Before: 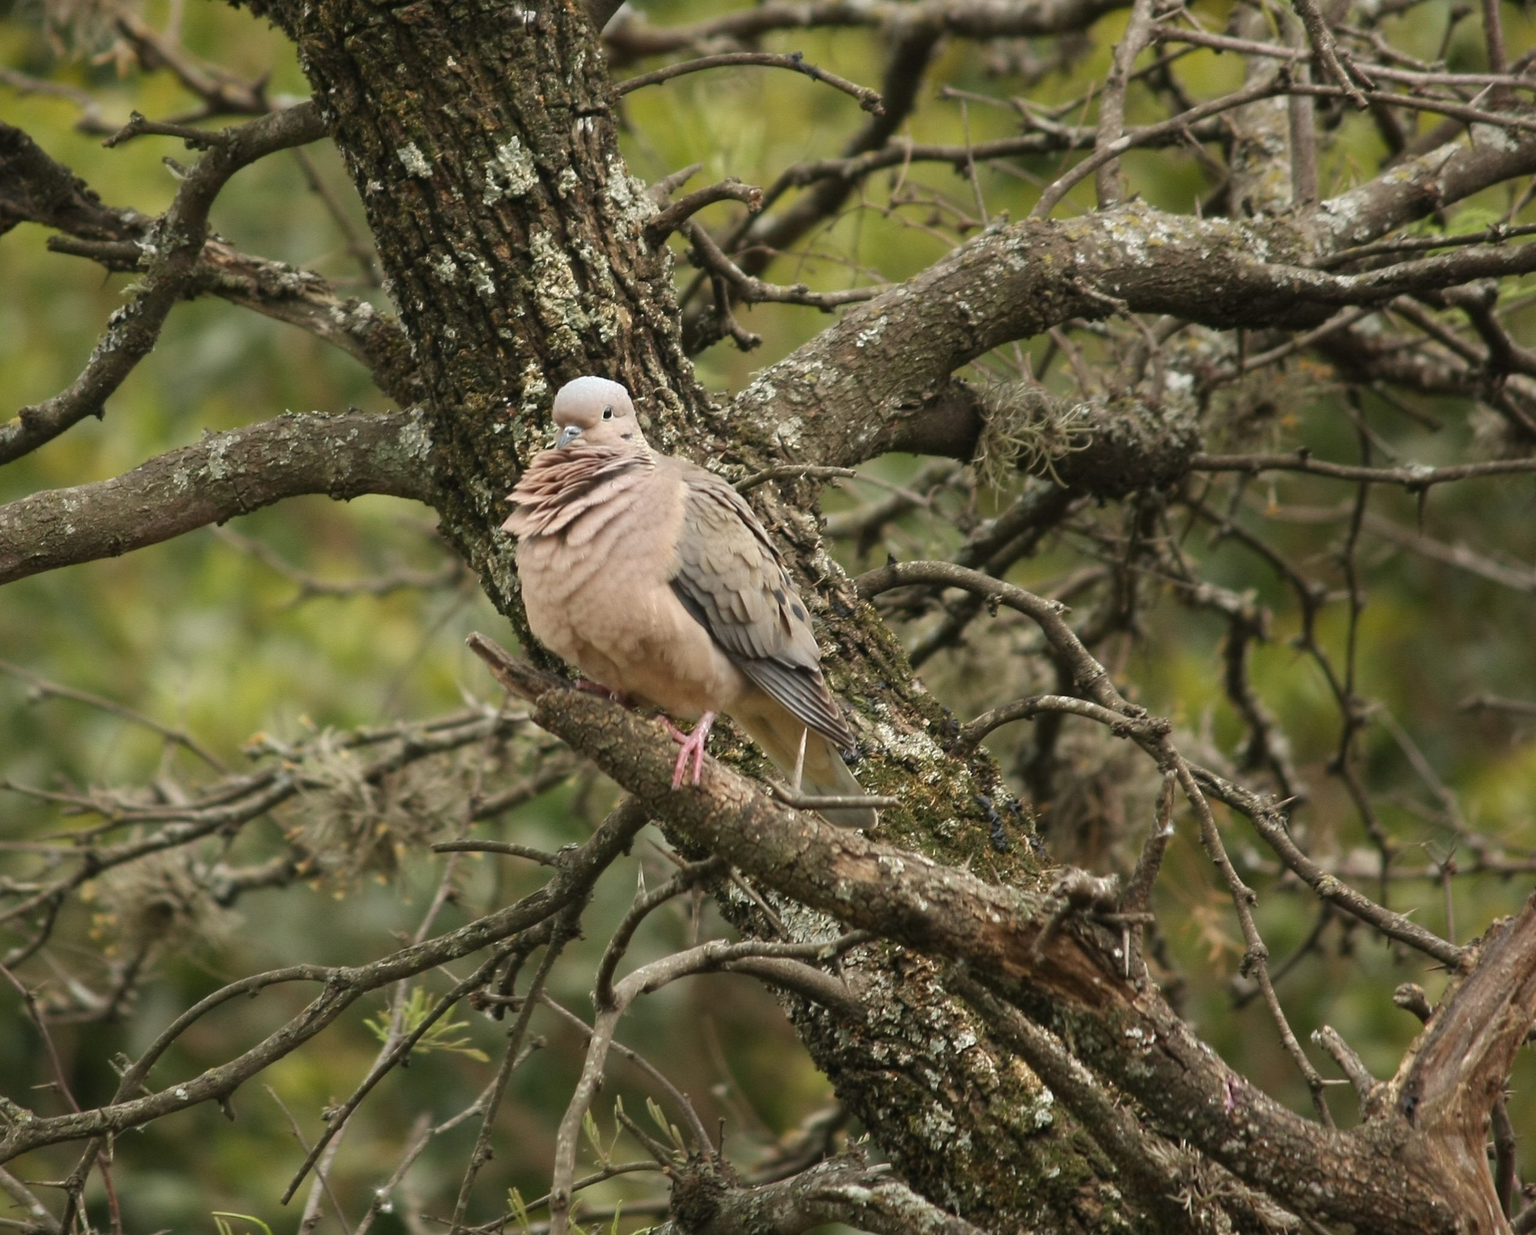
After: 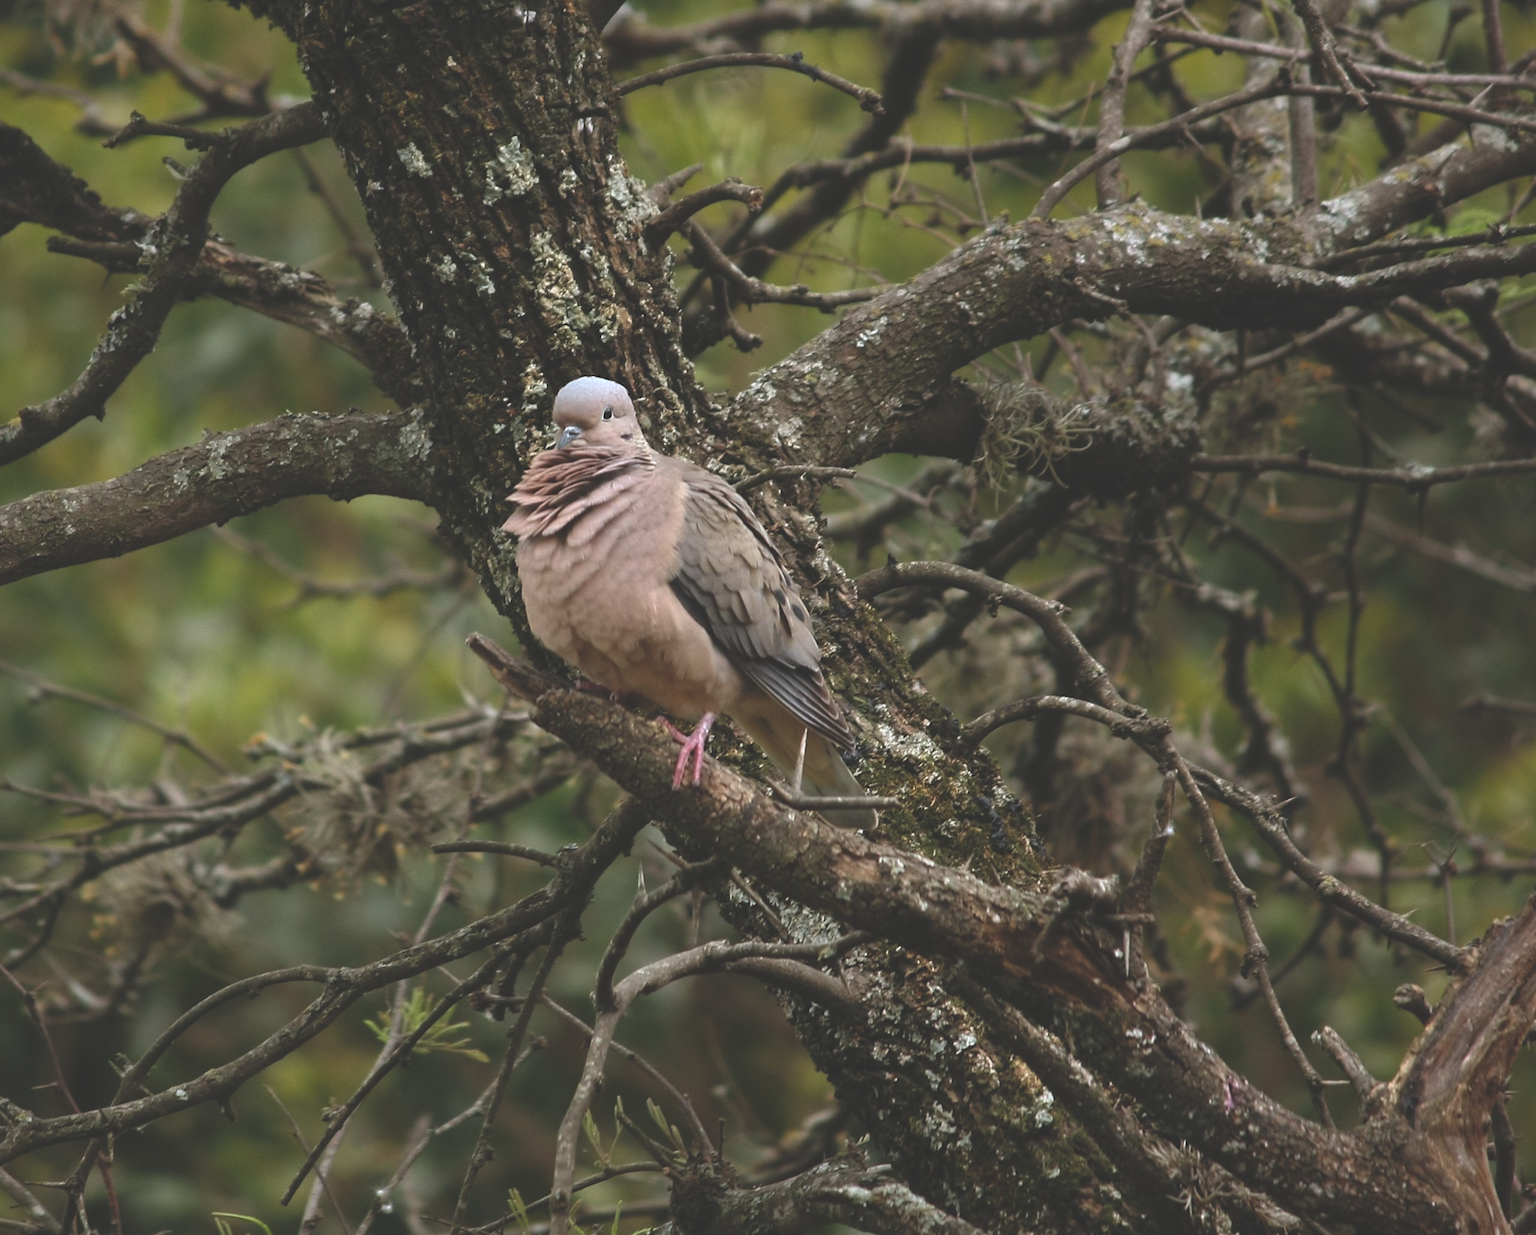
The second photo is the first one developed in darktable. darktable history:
color calibration: illuminant as shot in camera, x 0.358, y 0.373, temperature 4628.91 K
rgb curve: curves: ch0 [(0, 0.186) (0.314, 0.284) (0.775, 0.708) (1, 1)], compensate middle gray true, preserve colors none
